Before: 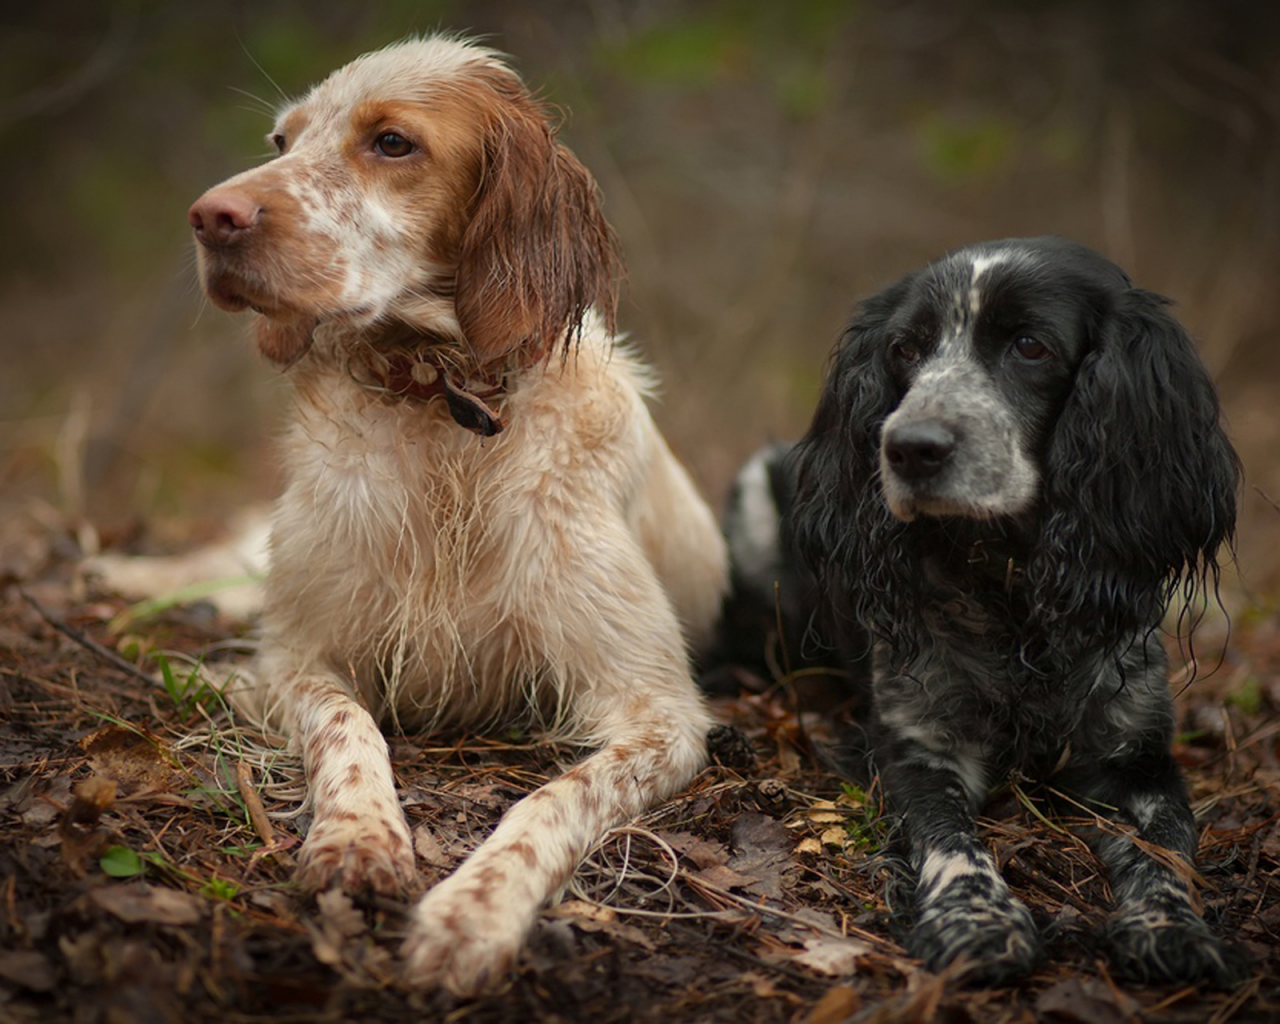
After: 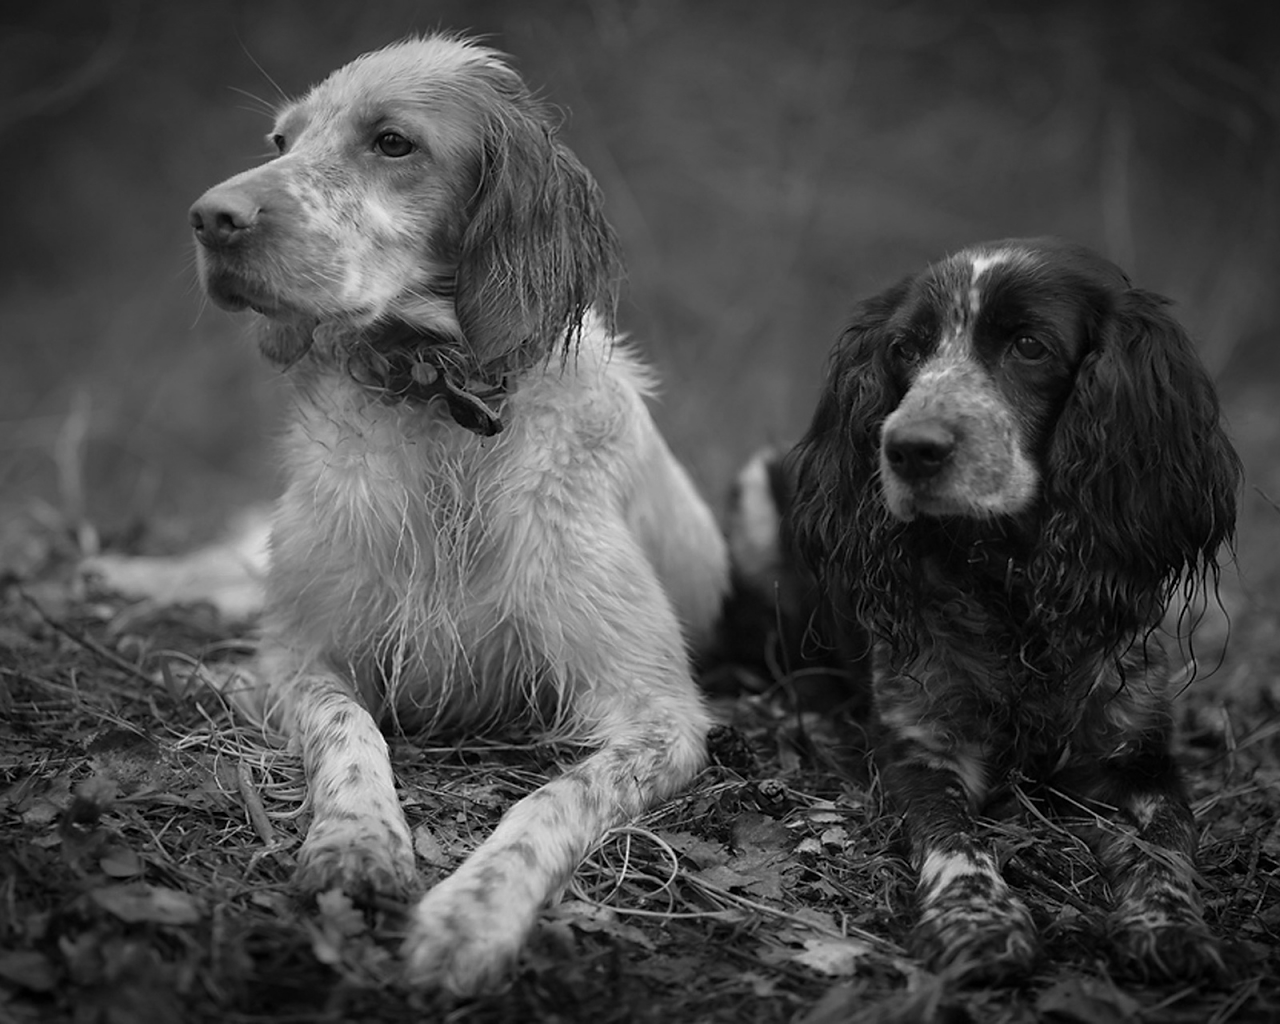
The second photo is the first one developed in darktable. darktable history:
sharpen: radius 1.441, amount 0.401, threshold 1.504
color zones: curves: ch0 [(0, 0.613) (0.01, 0.613) (0.245, 0.448) (0.498, 0.529) (0.642, 0.665) (0.879, 0.777) (0.99, 0.613)]; ch1 [(0, 0) (0.143, 0) (0.286, 0) (0.429, 0) (0.571, 0) (0.714, 0) (0.857, 0)], mix 100.16%
contrast brightness saturation: contrast 0.01, saturation -0.056
